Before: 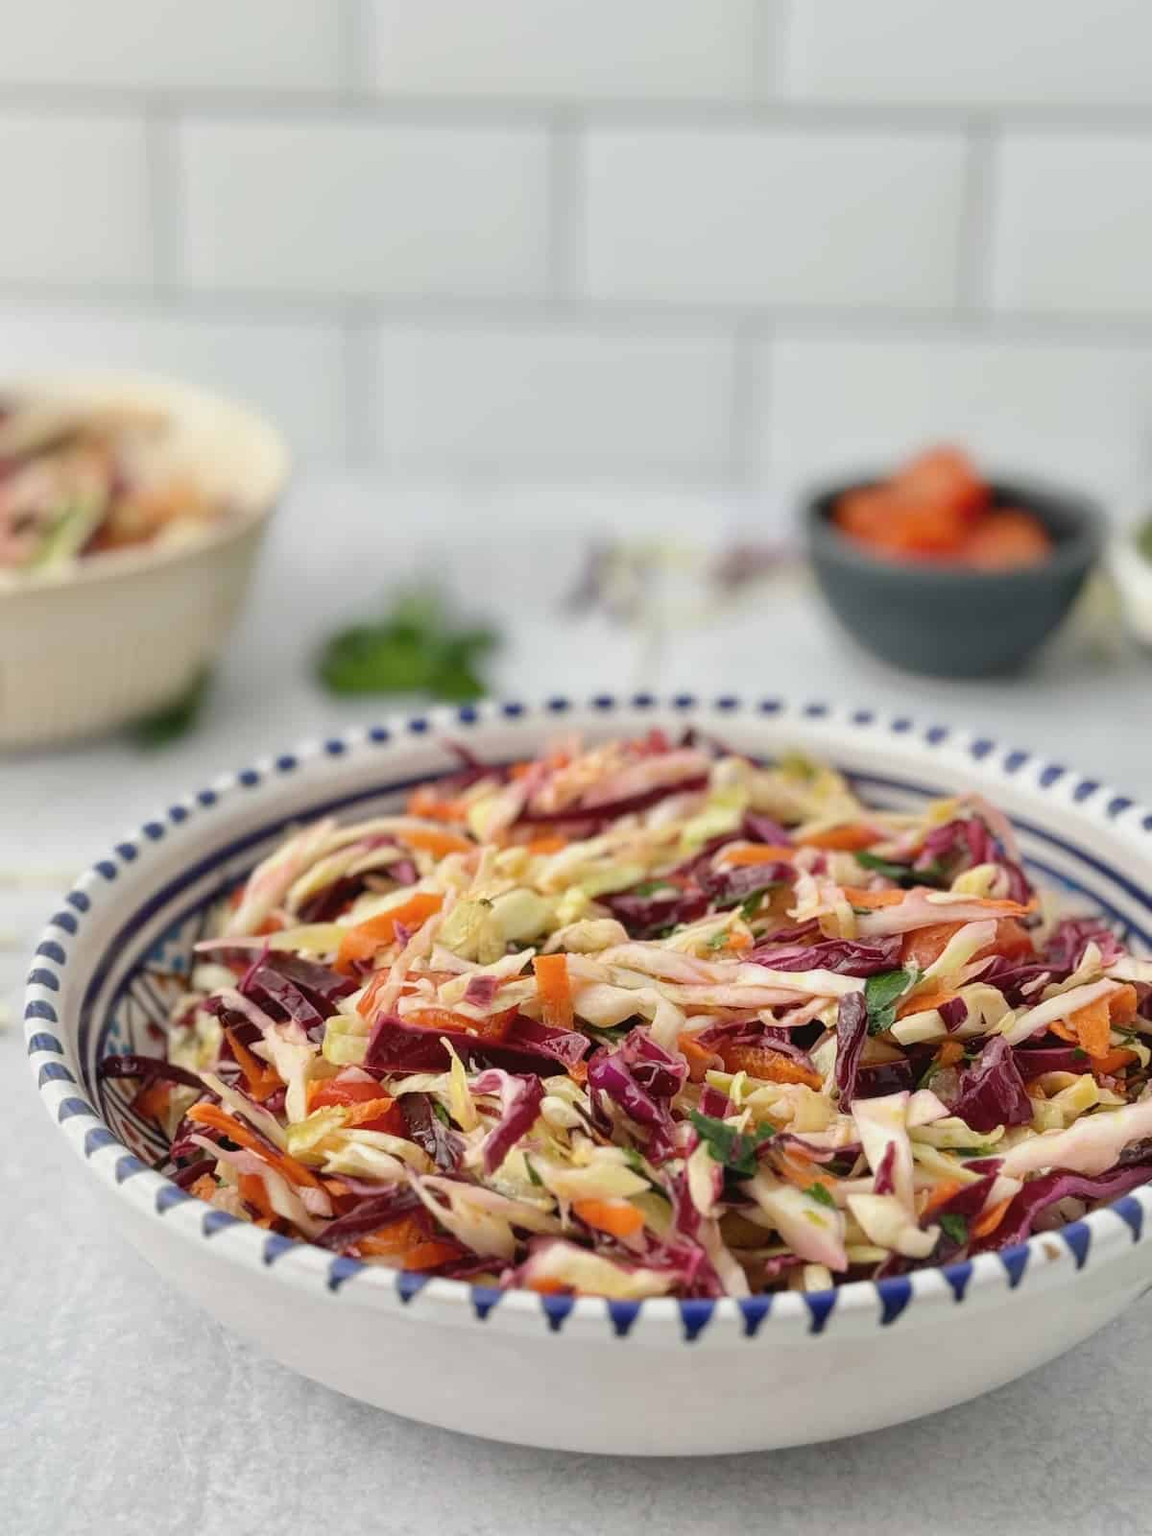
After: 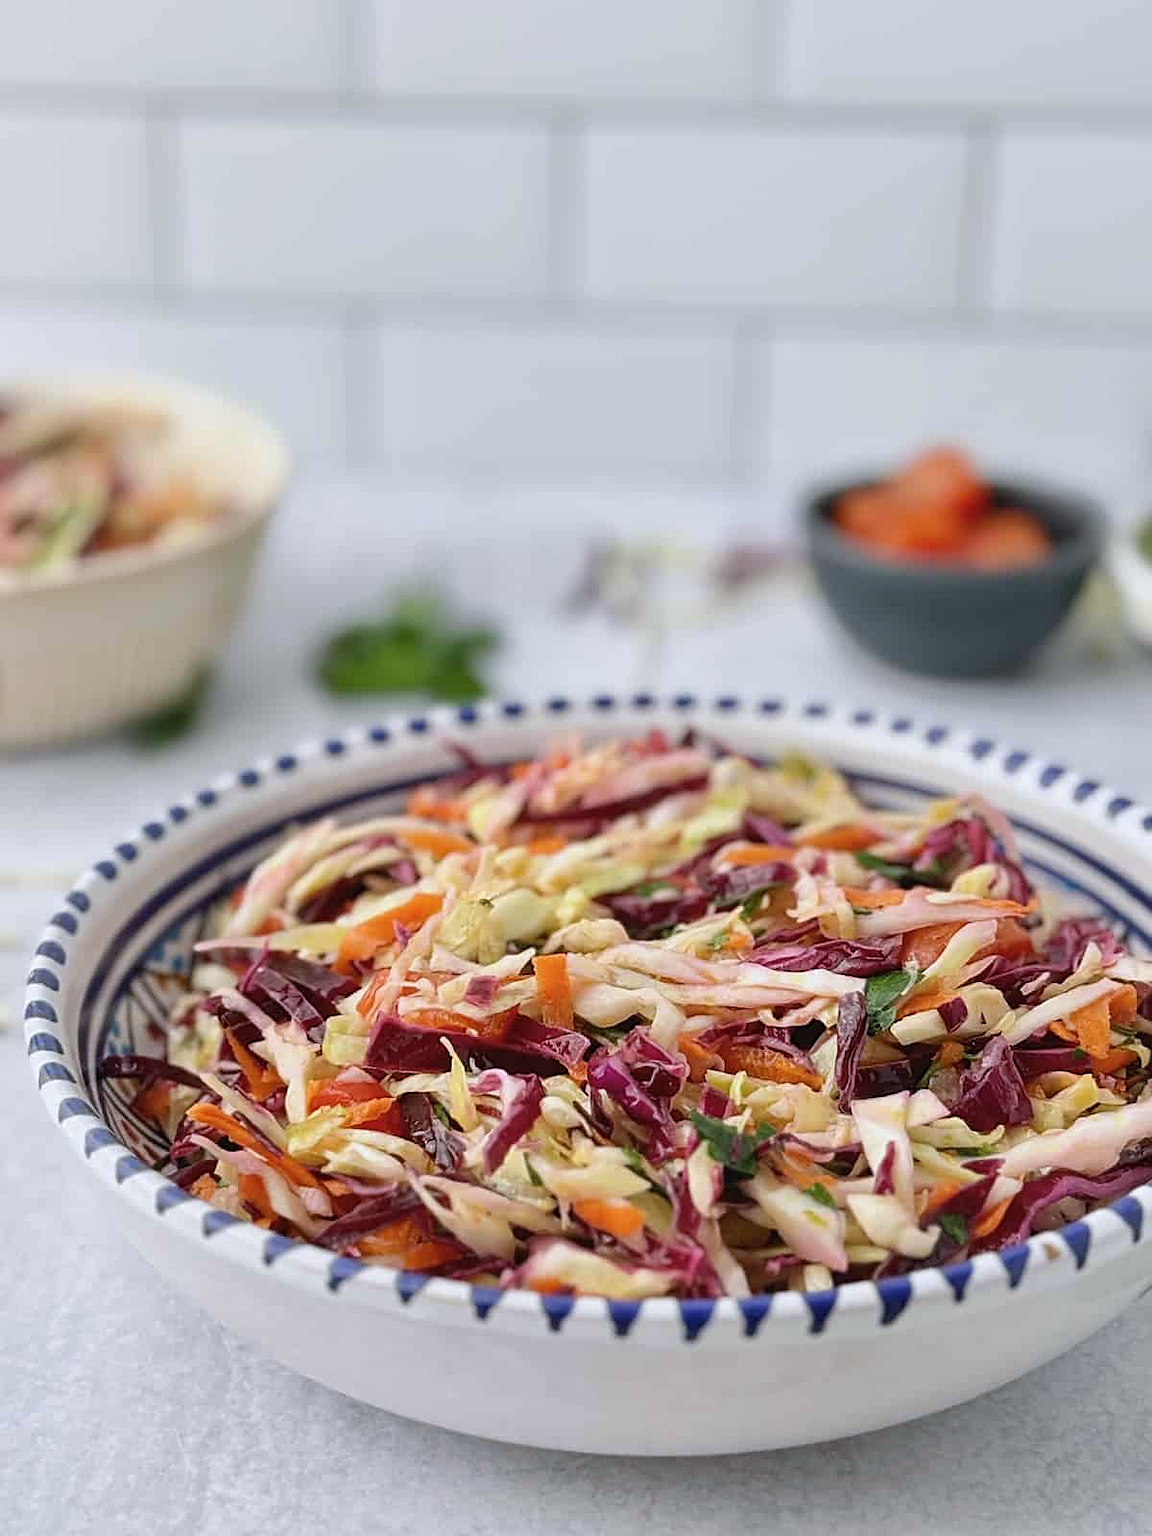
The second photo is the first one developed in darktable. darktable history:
white balance: red 0.984, blue 1.059
sharpen: on, module defaults
